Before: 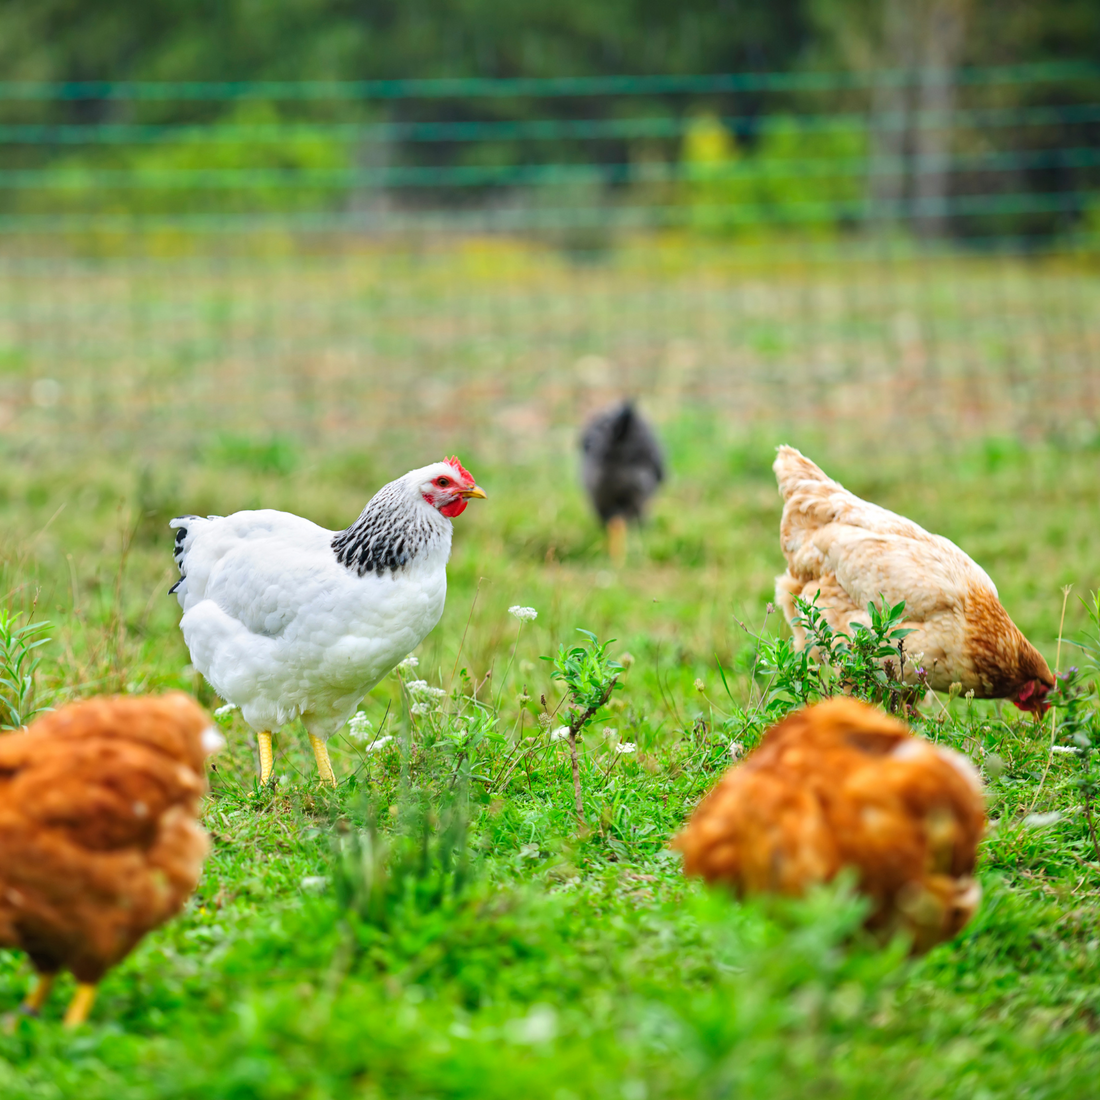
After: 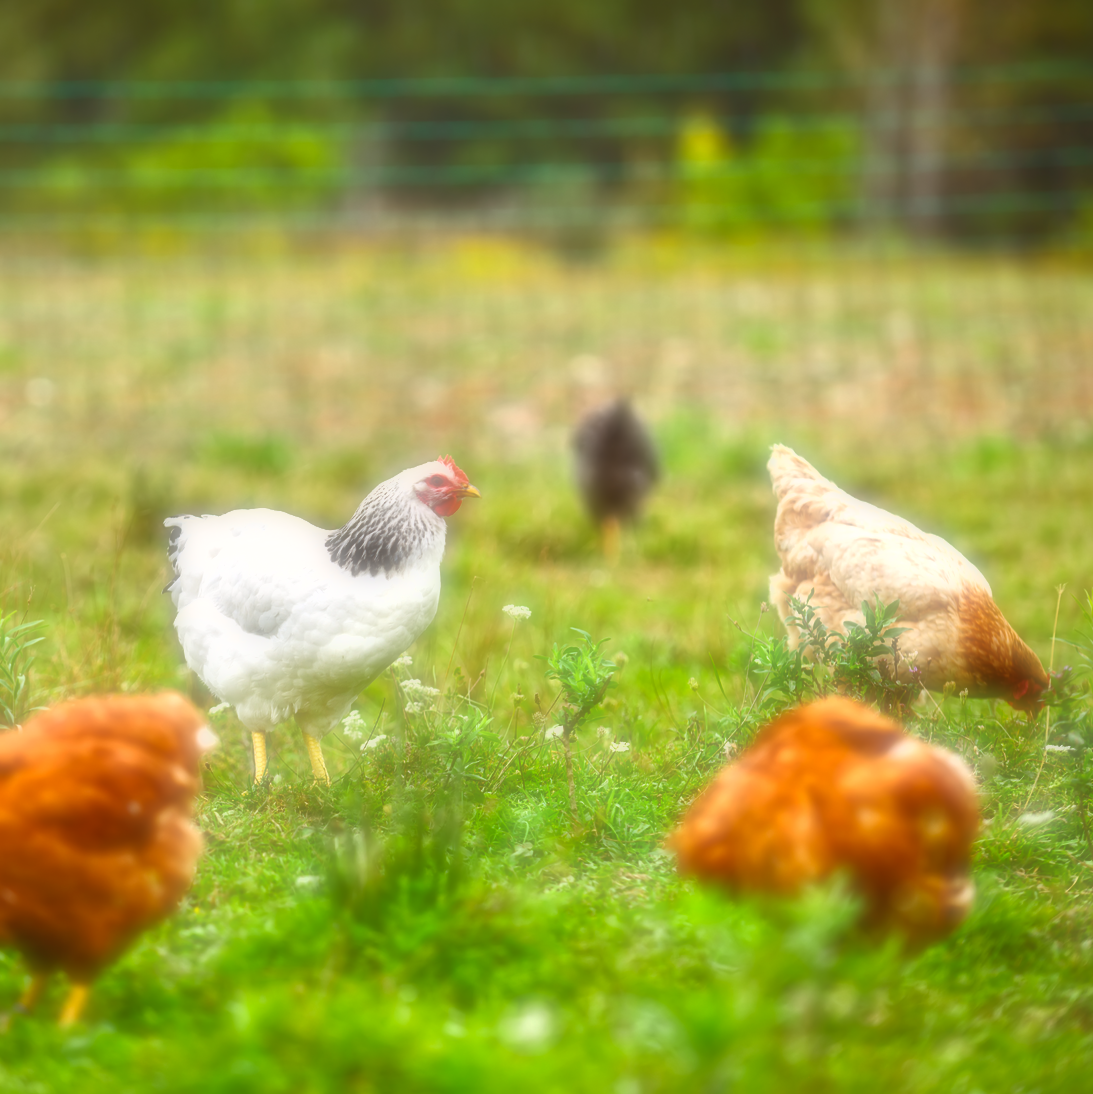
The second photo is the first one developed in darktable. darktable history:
color balance rgb: shadows lift › chroma 4.41%, shadows lift › hue 27°, power › chroma 2.5%, power › hue 70°, highlights gain › chroma 1%, highlights gain › hue 27°, saturation formula JzAzBz (2021)
tone curve: curves: ch0 [(0, 0.081) (0.483, 0.453) (0.881, 0.992)]
soften: on, module defaults
crop and rotate: left 0.614%, top 0.179%, bottom 0.309%
